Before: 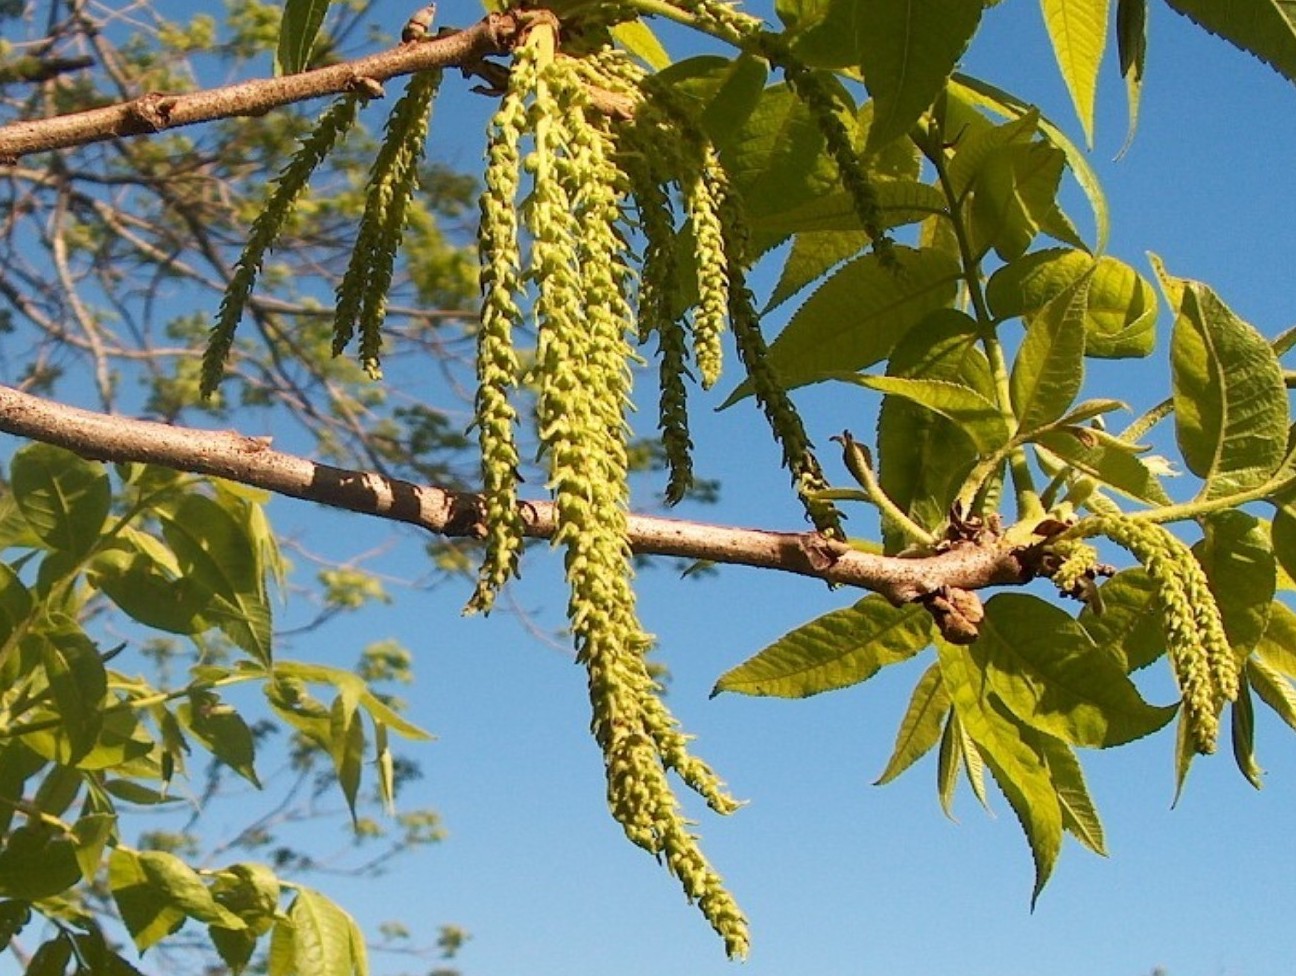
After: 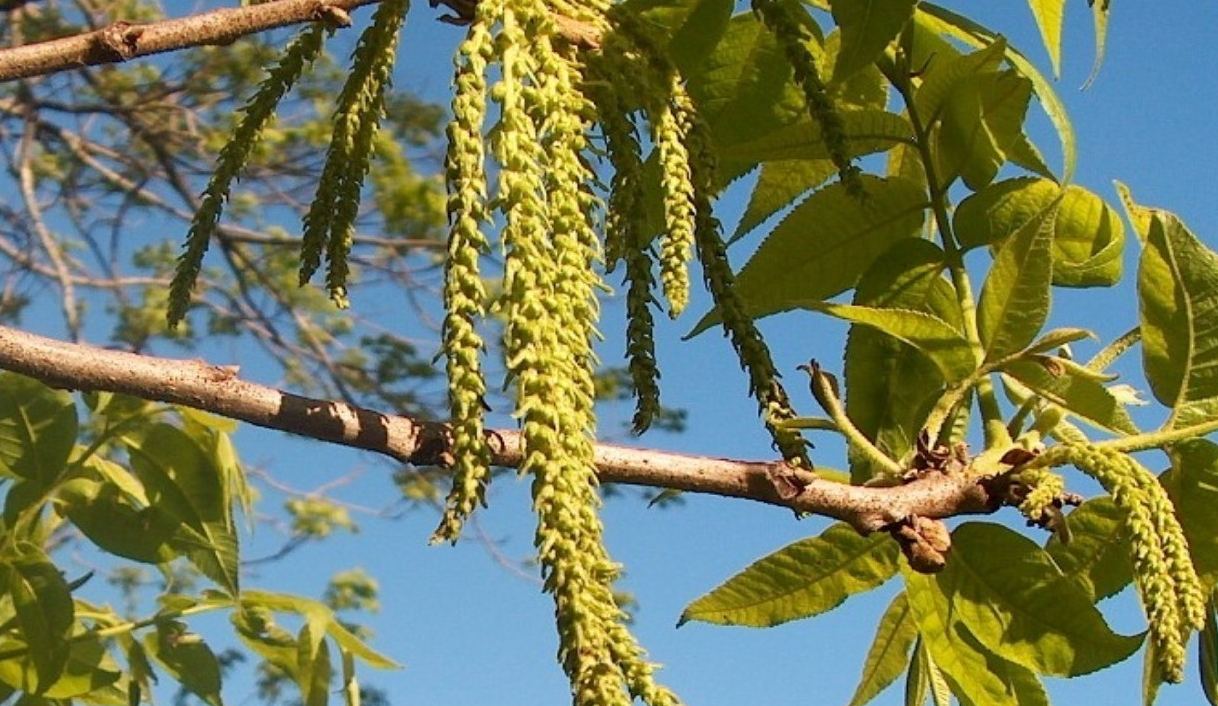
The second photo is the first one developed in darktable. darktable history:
crop: left 2.561%, top 7.372%, right 3.403%, bottom 20.269%
